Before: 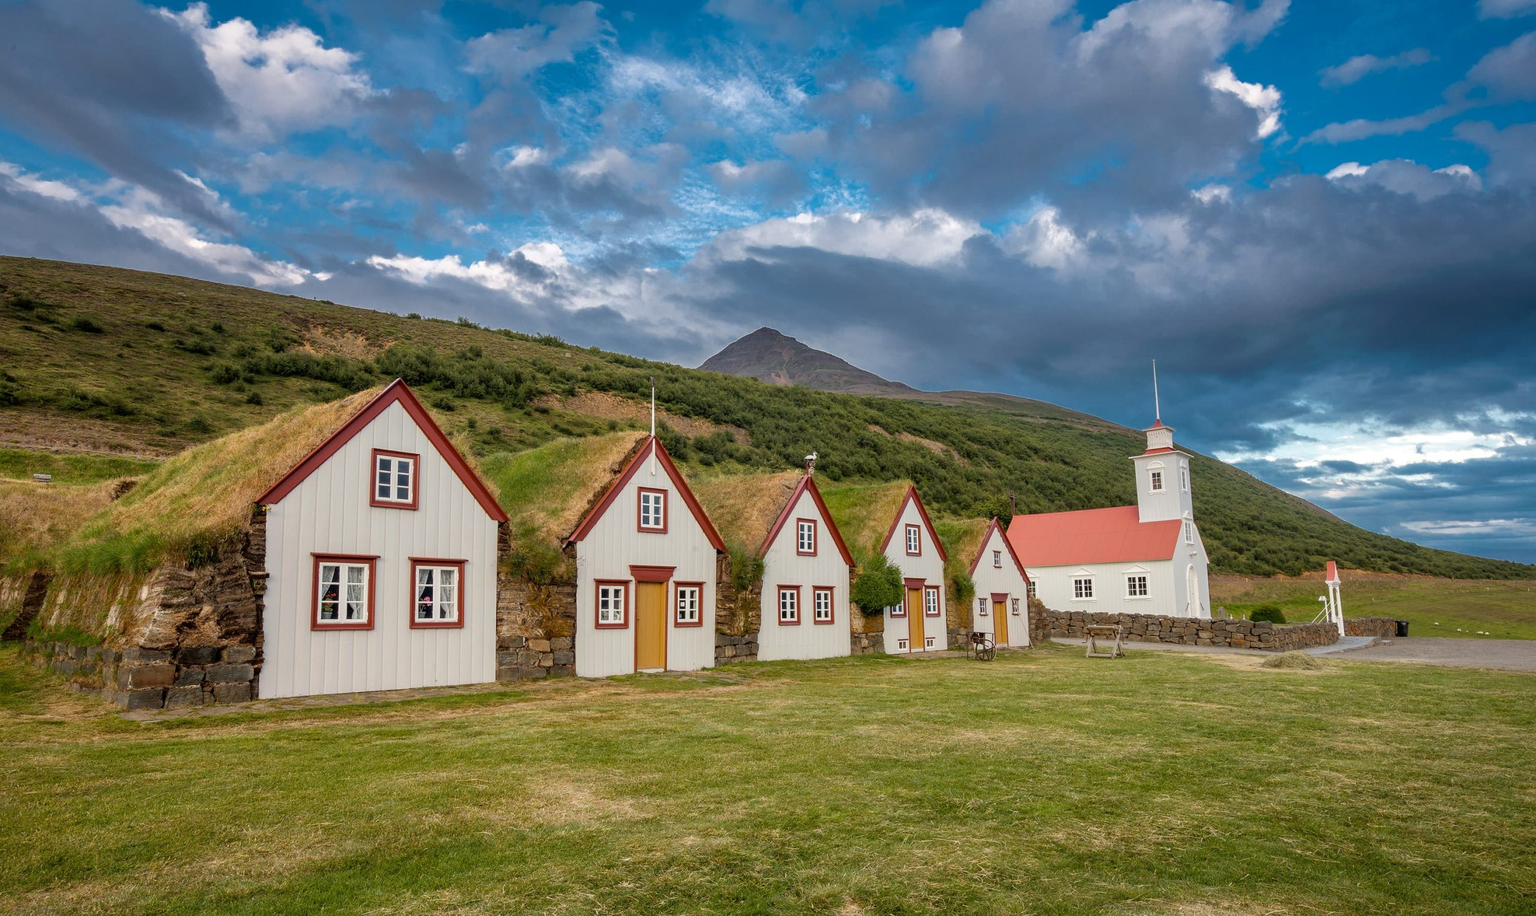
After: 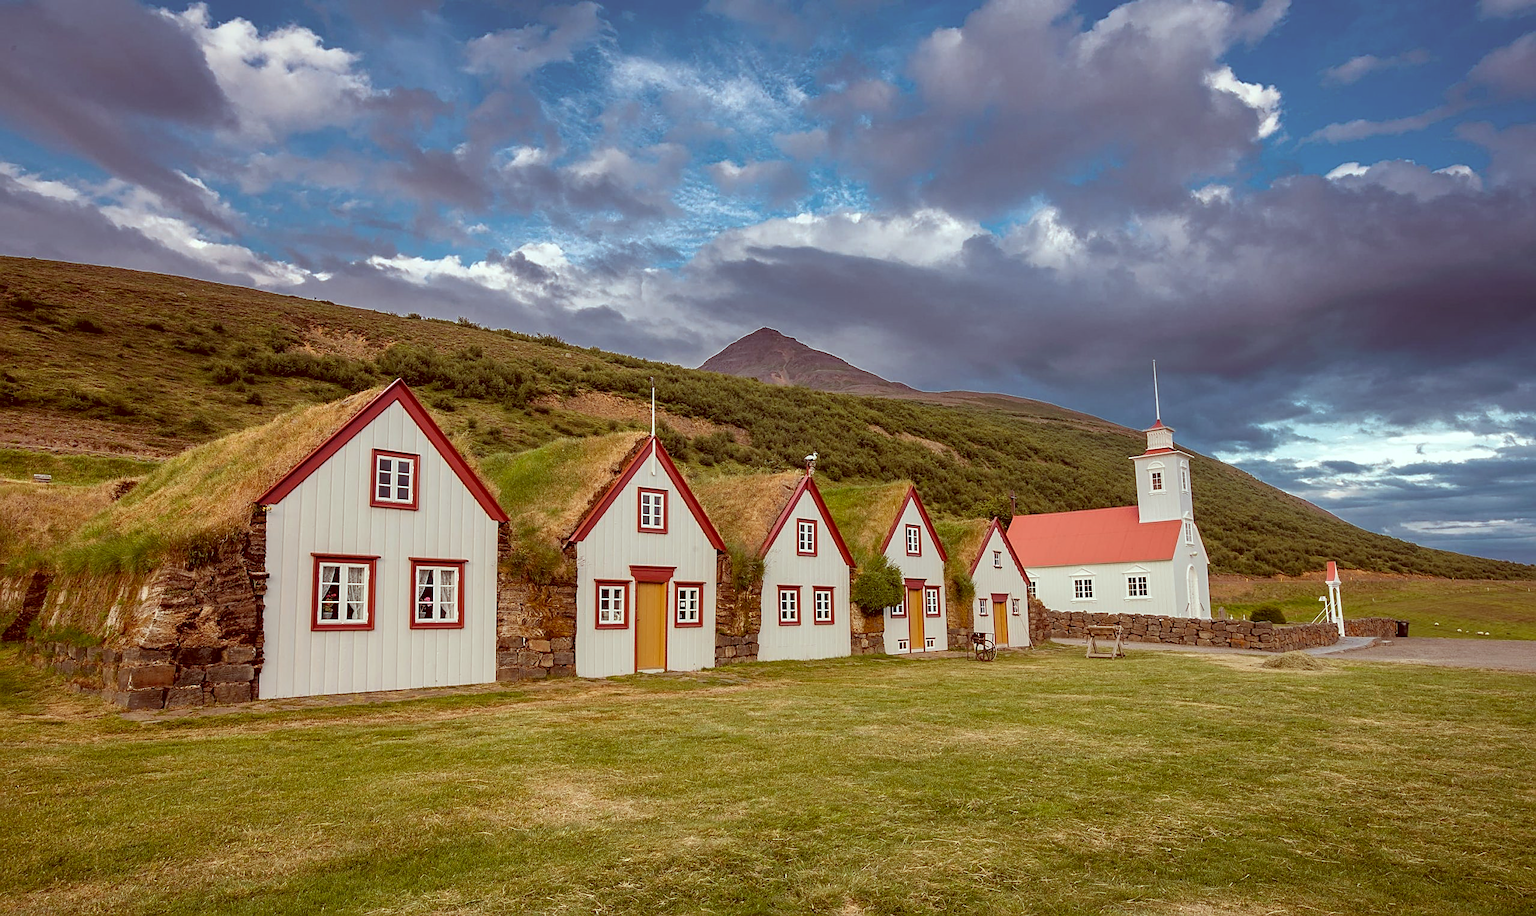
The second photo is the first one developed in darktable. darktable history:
color correction: highlights a* -7, highlights b* -0.192, shadows a* 20.22, shadows b* 11.98
sharpen: on, module defaults
exposure: compensate highlight preservation false
